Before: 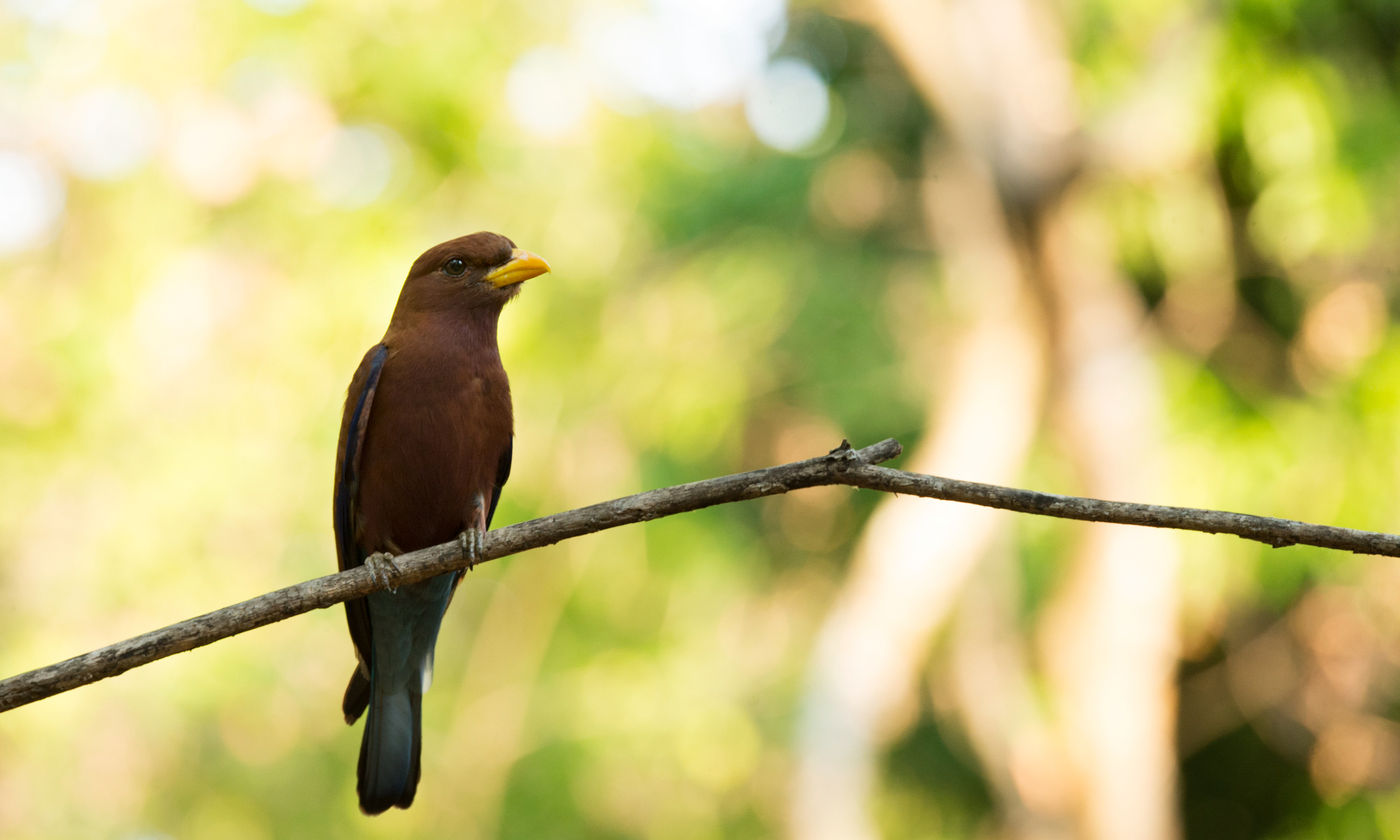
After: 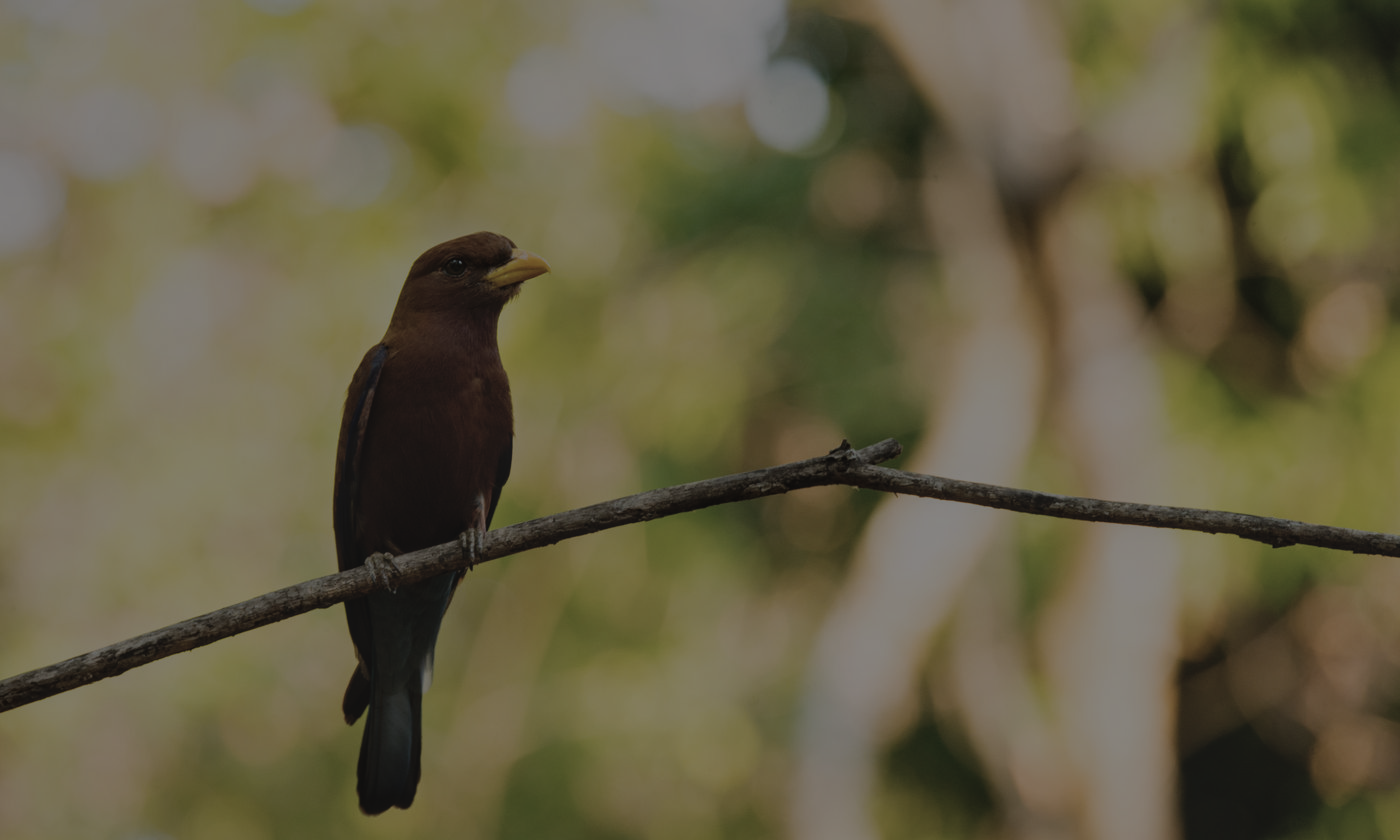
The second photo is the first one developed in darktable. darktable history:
local contrast: detail 150%
exposure: exposure -2.386 EV, compensate highlight preservation false
color balance rgb: power › chroma 0.294%, power › hue 24.48°, perceptual saturation grading › global saturation 25.479%, perceptual brilliance grading › global brilliance 2.919%, perceptual brilliance grading › highlights -3.372%, perceptual brilliance grading › shadows 3.497%
contrast brightness saturation: contrast -0.256, saturation -0.42
